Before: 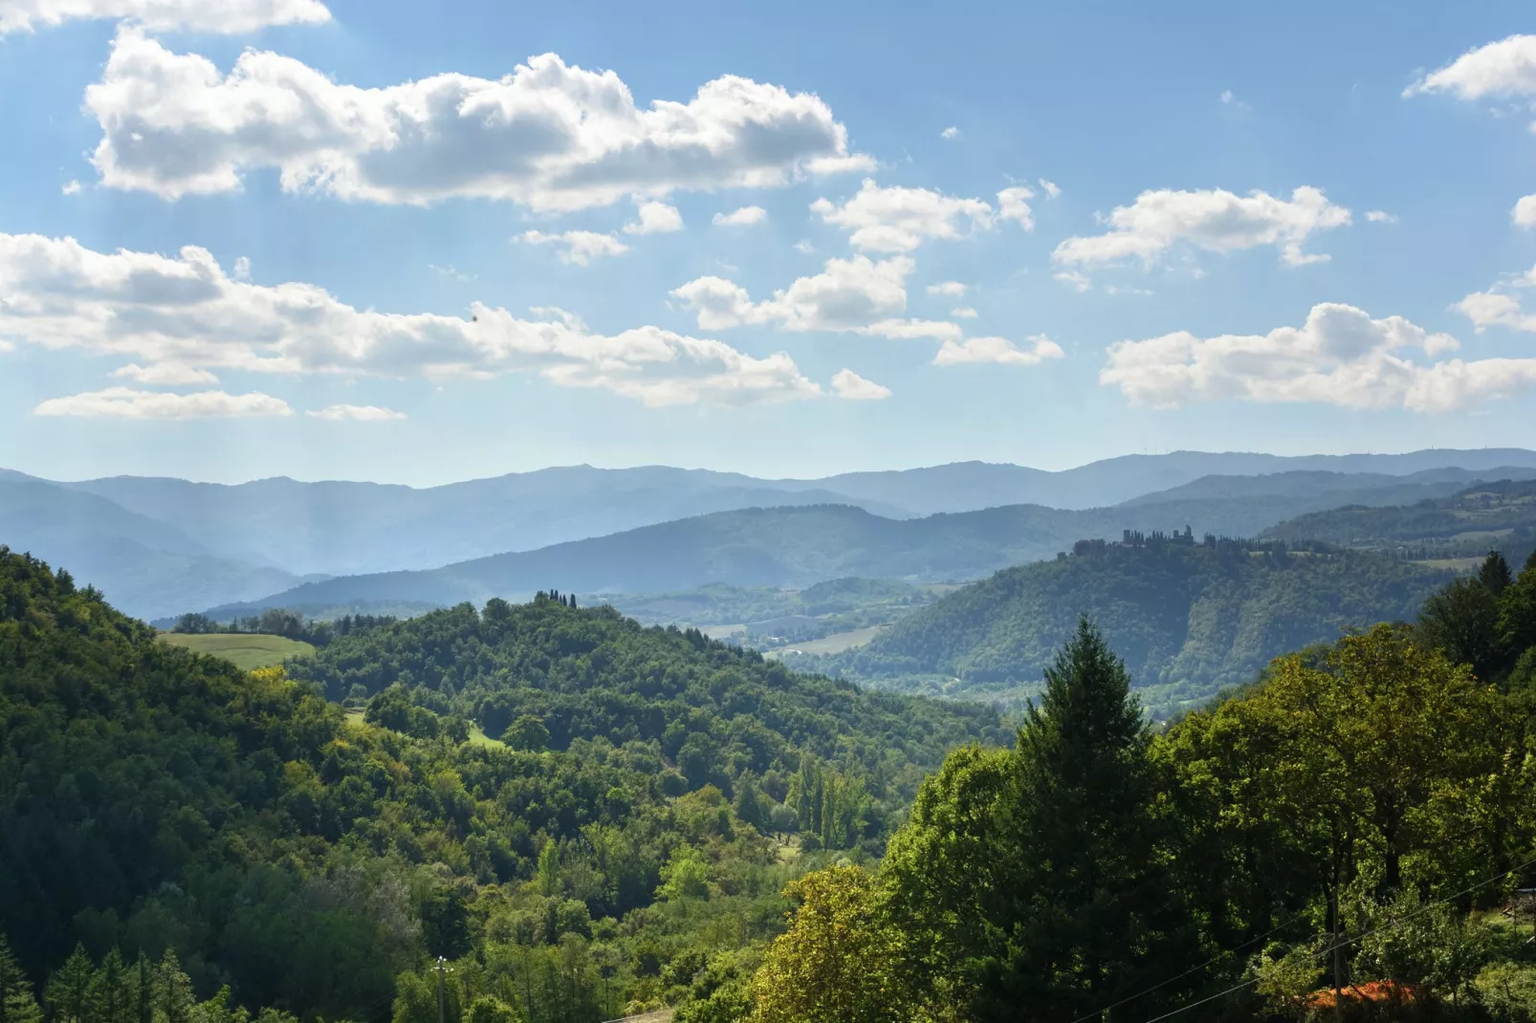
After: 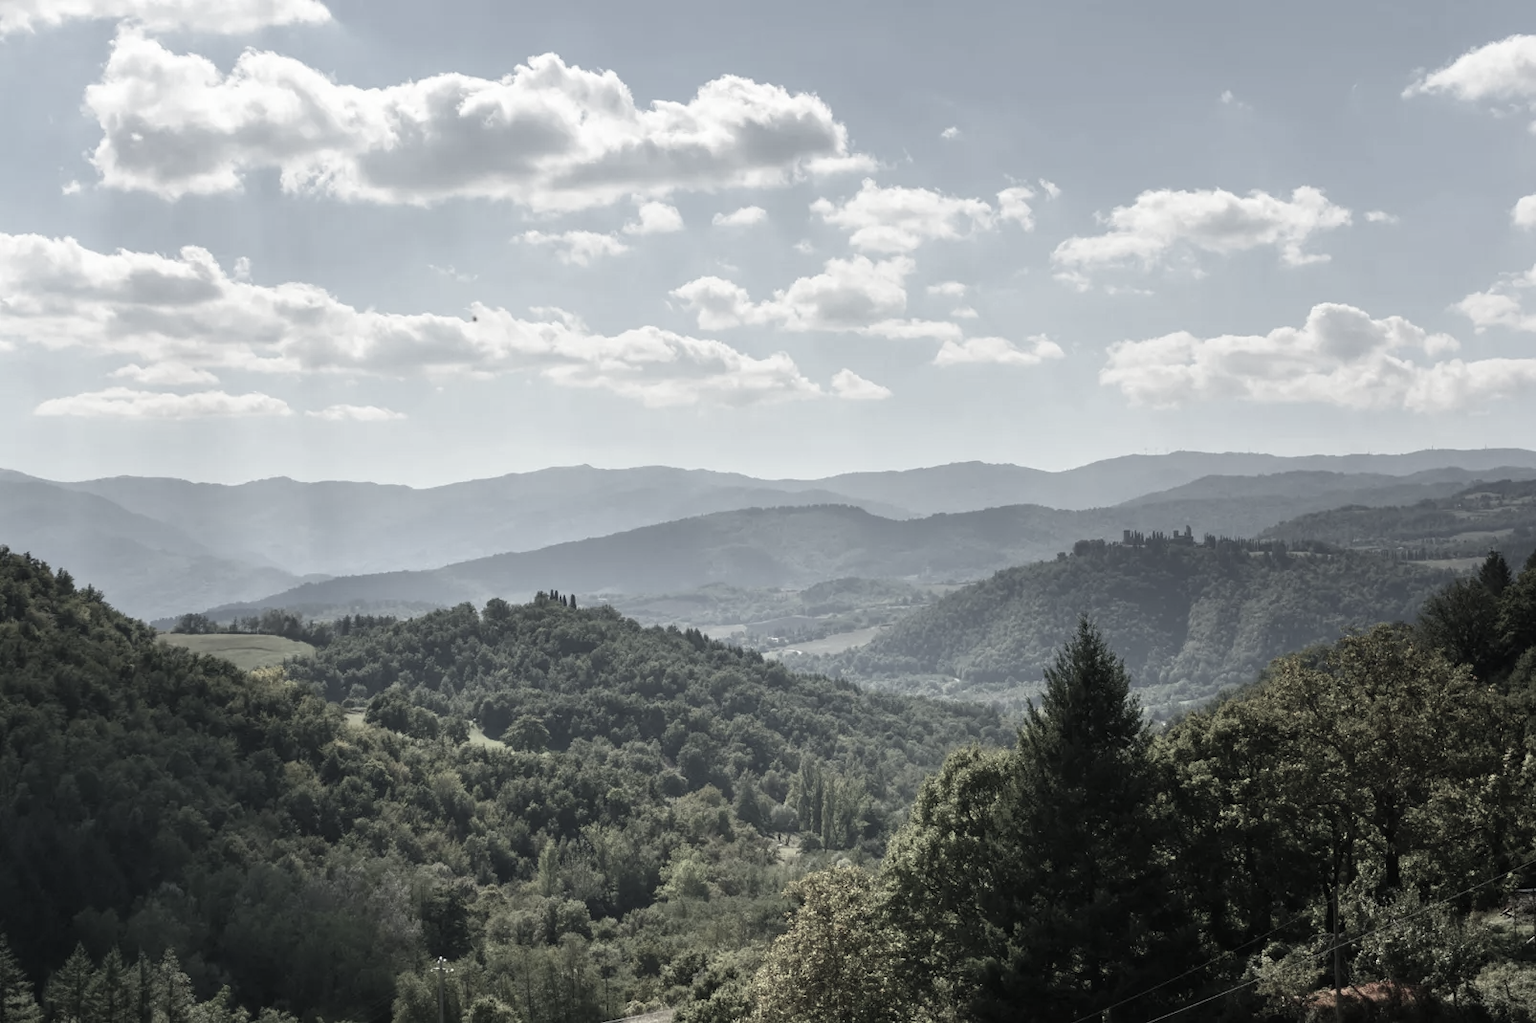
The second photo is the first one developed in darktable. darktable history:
color correction: highlights b* 0.049, saturation 0.275
